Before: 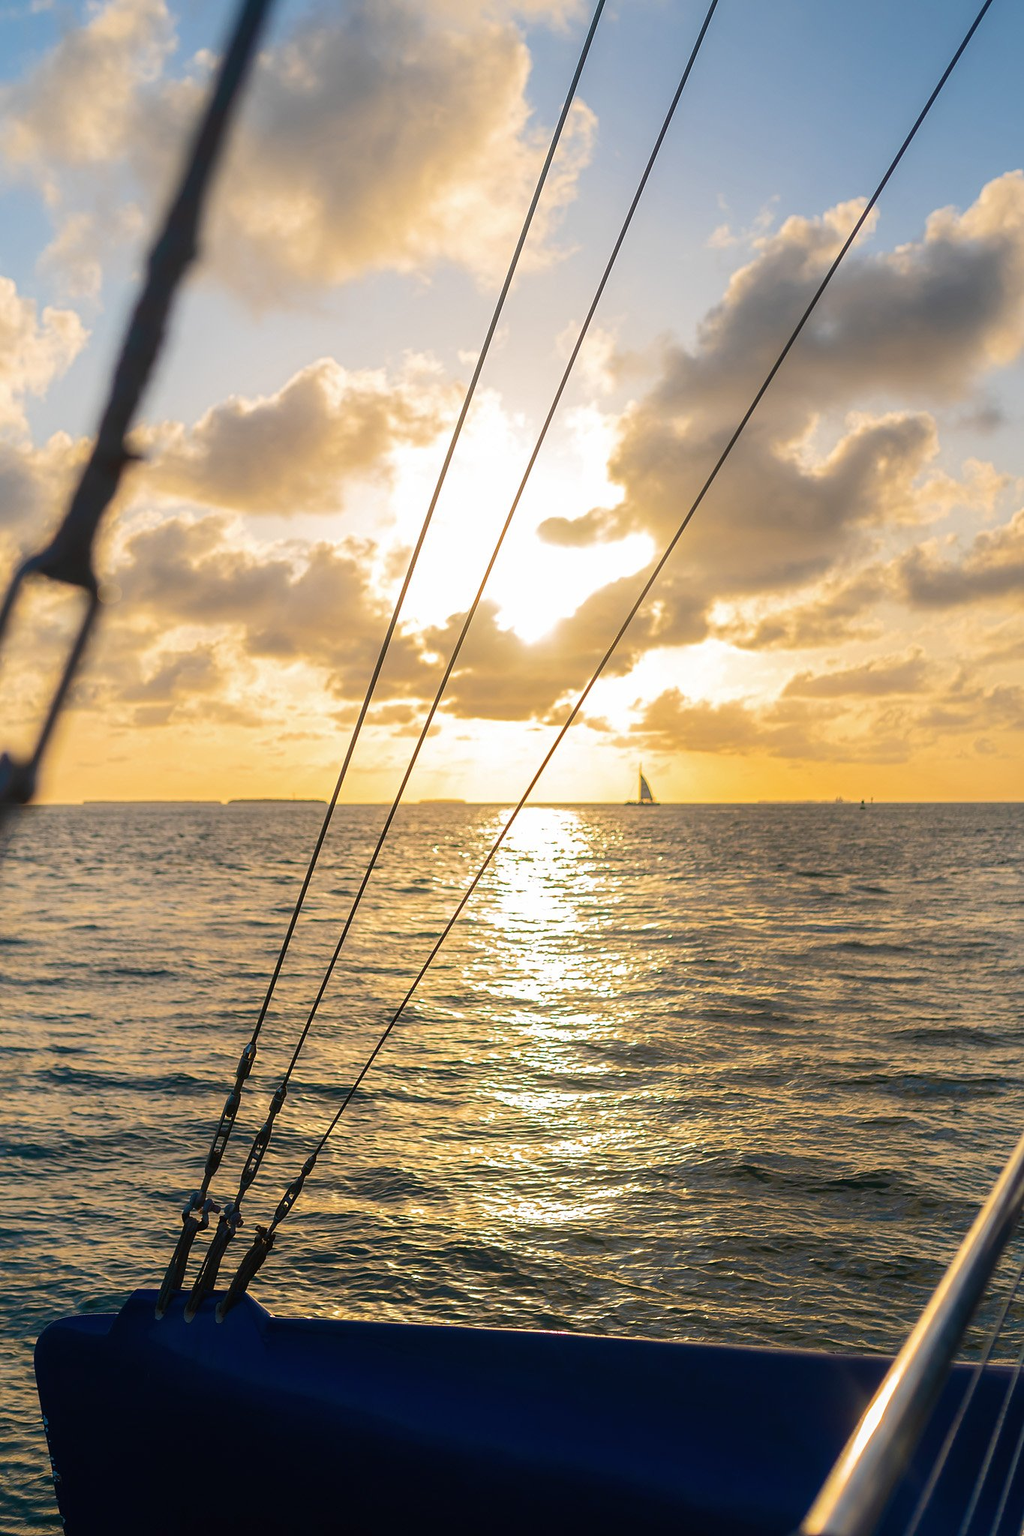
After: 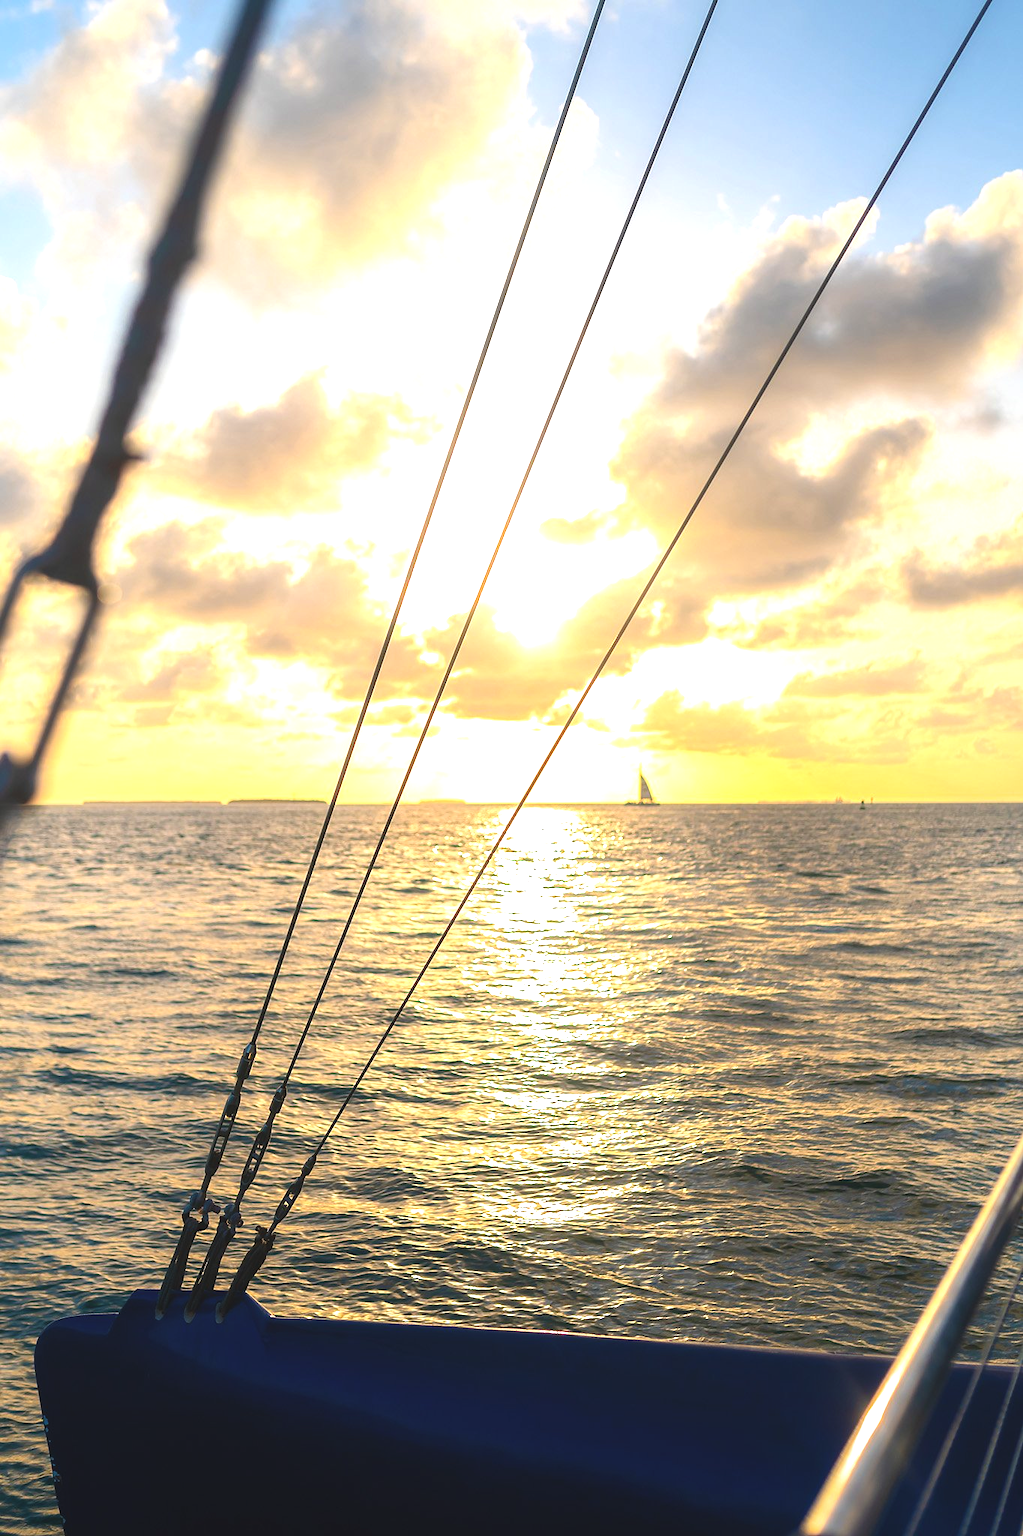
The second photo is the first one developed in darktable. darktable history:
rgb levels: preserve colors max RGB
exposure: black level correction -0.005, exposure 1 EV, compensate highlight preservation false
graduated density: rotation -180°, offset 27.42
